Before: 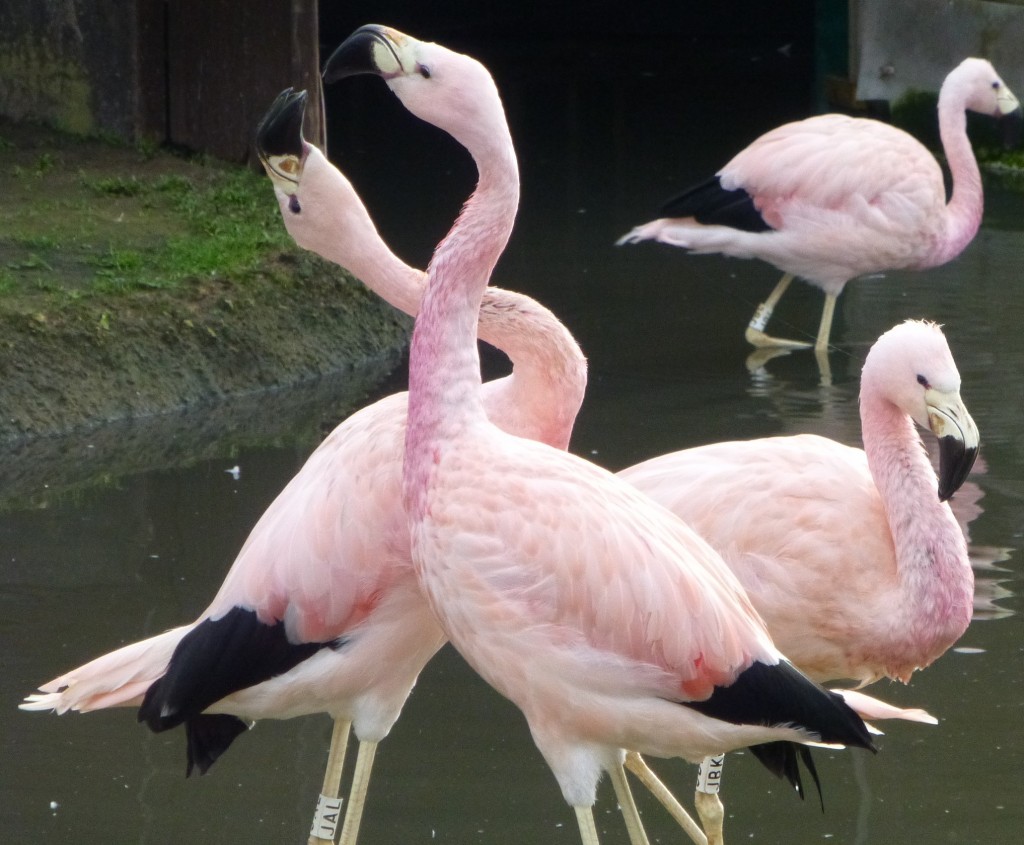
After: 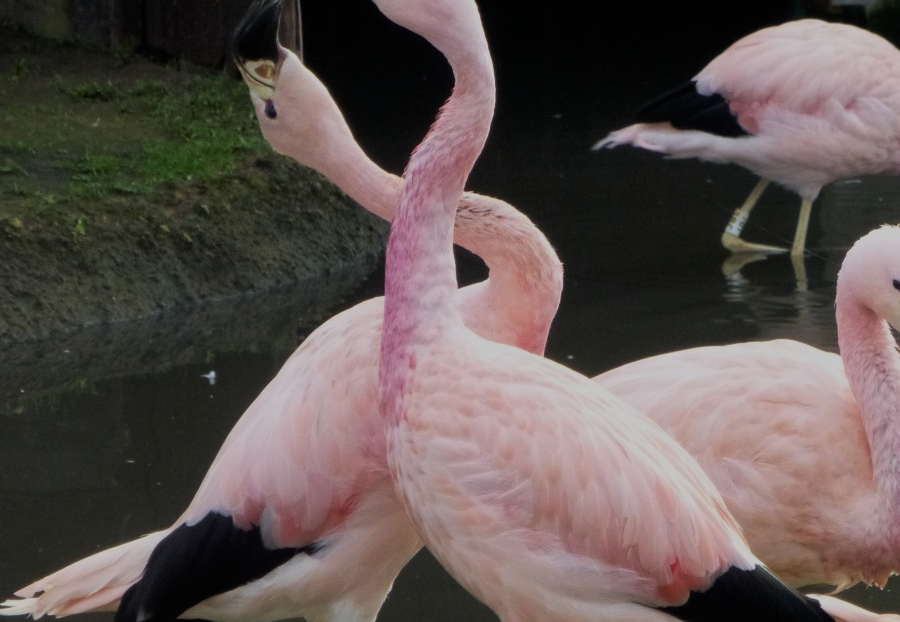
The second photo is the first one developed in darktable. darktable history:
crop and rotate: left 2.425%, top 11.305%, right 9.6%, bottom 15.08%
filmic rgb: black relative exposure -7.65 EV, white relative exposure 4.56 EV, hardness 3.61
tone curve: curves: ch0 [(0, 0) (0.536, 0.402) (1, 1)], preserve colors none
